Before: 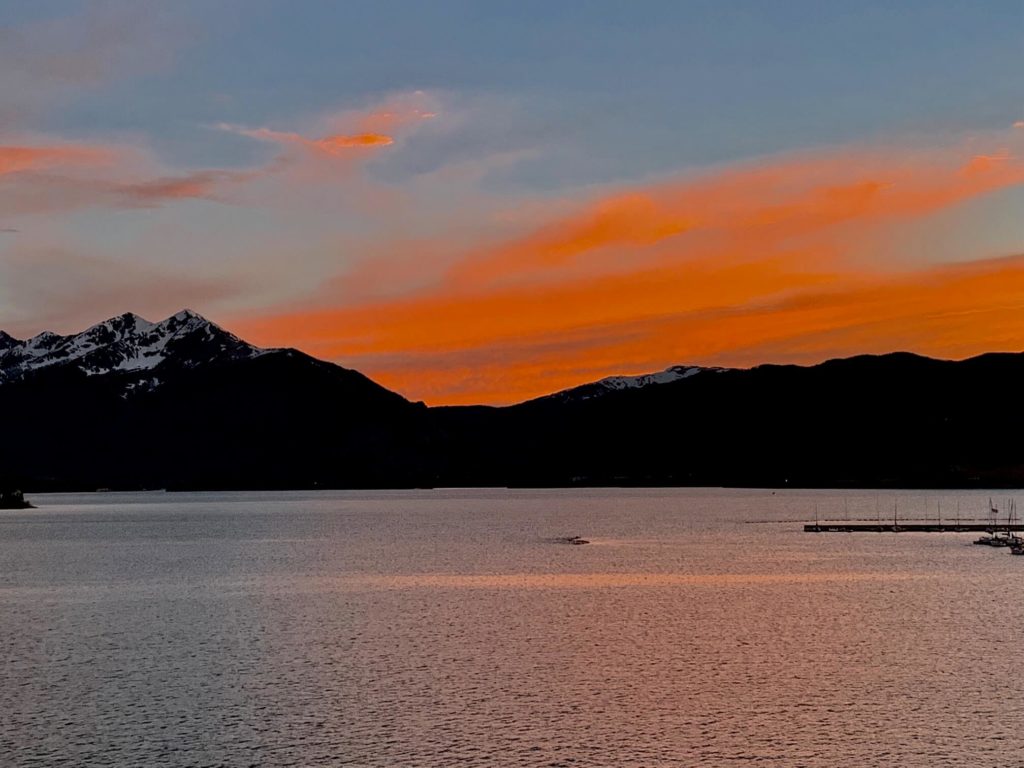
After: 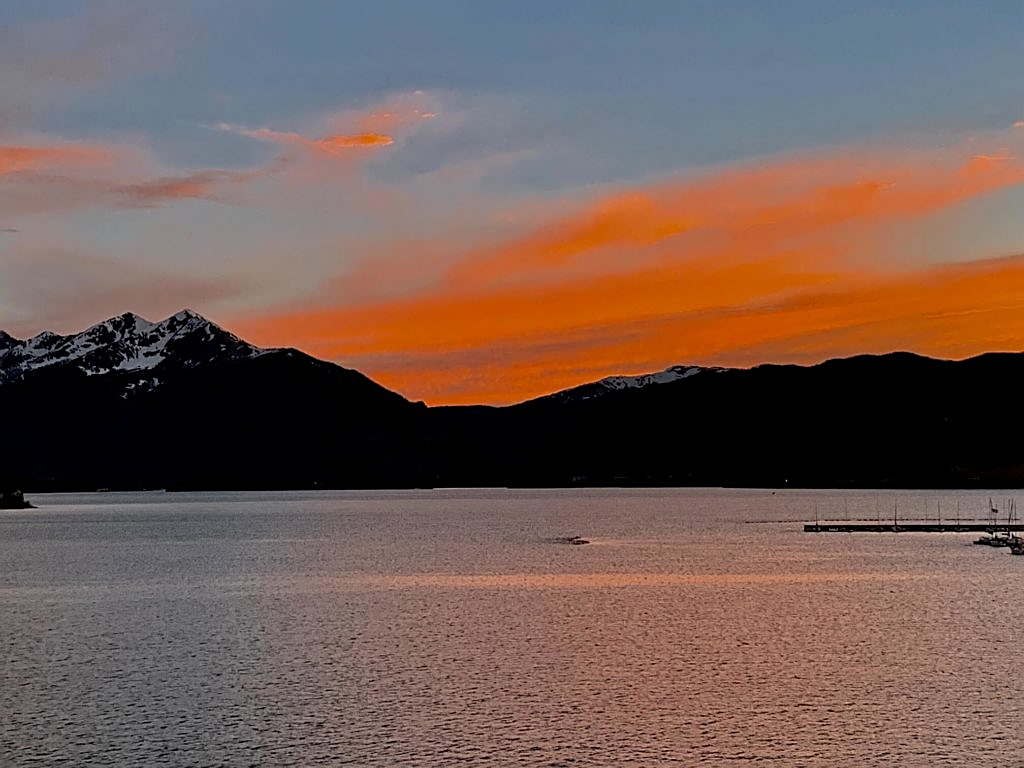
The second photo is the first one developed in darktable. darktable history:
sharpen: amount 0.536
